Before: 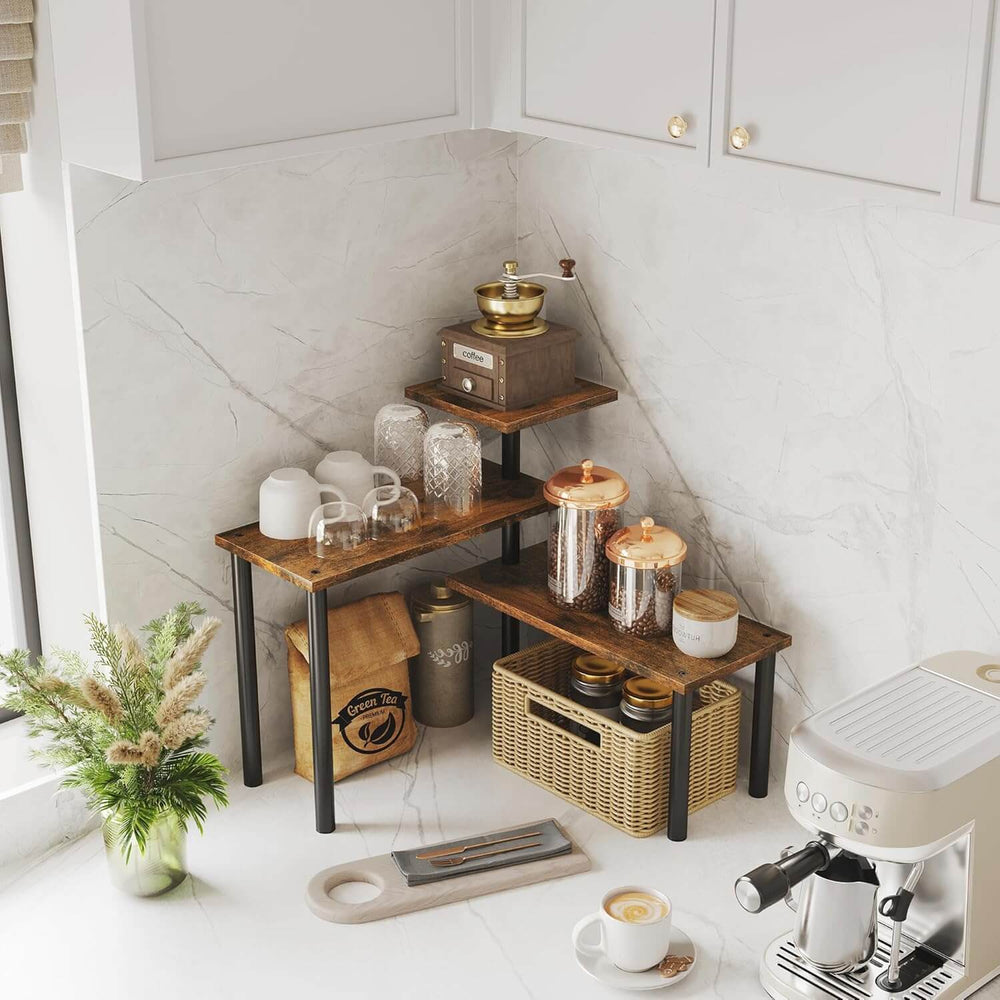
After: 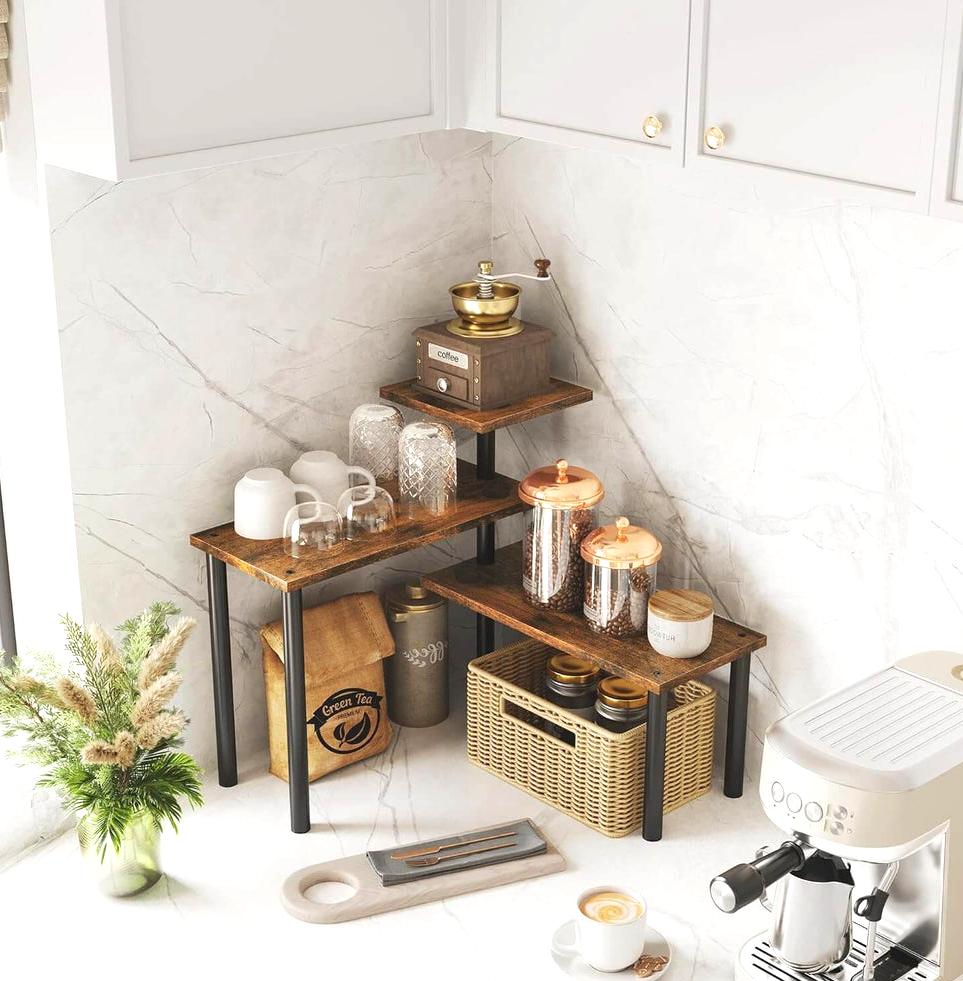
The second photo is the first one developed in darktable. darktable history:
crop and rotate: left 2.551%, right 1.061%, bottom 1.806%
exposure: black level correction 0, exposure 0.498 EV, compensate highlight preservation false
